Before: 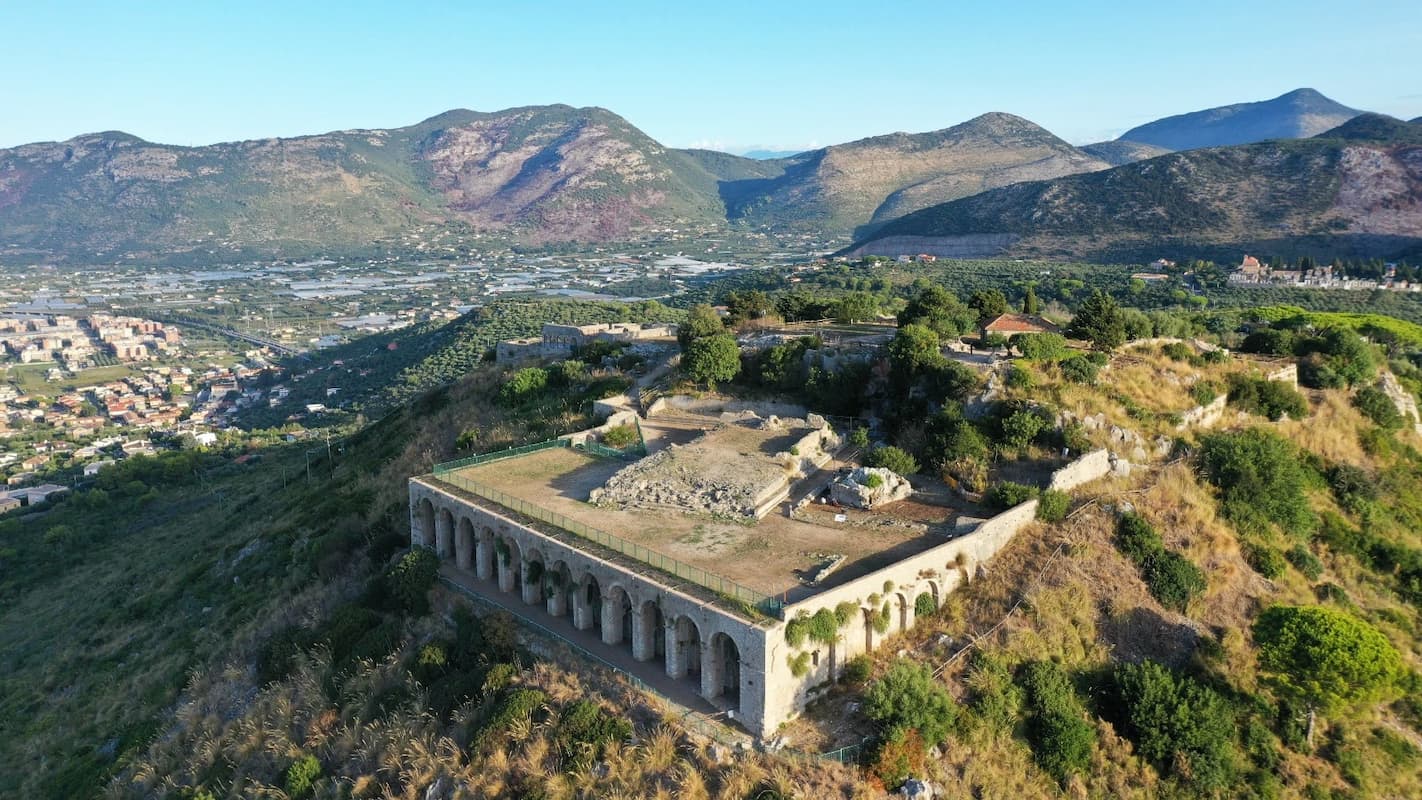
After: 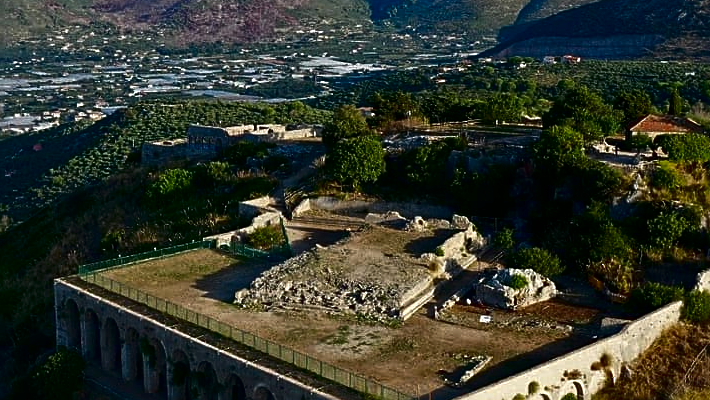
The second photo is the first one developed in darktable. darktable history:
contrast brightness saturation: contrast 0.09, brightness -0.59, saturation 0.17
sharpen: on, module defaults
crop: left 25%, top 25%, right 25%, bottom 25%
